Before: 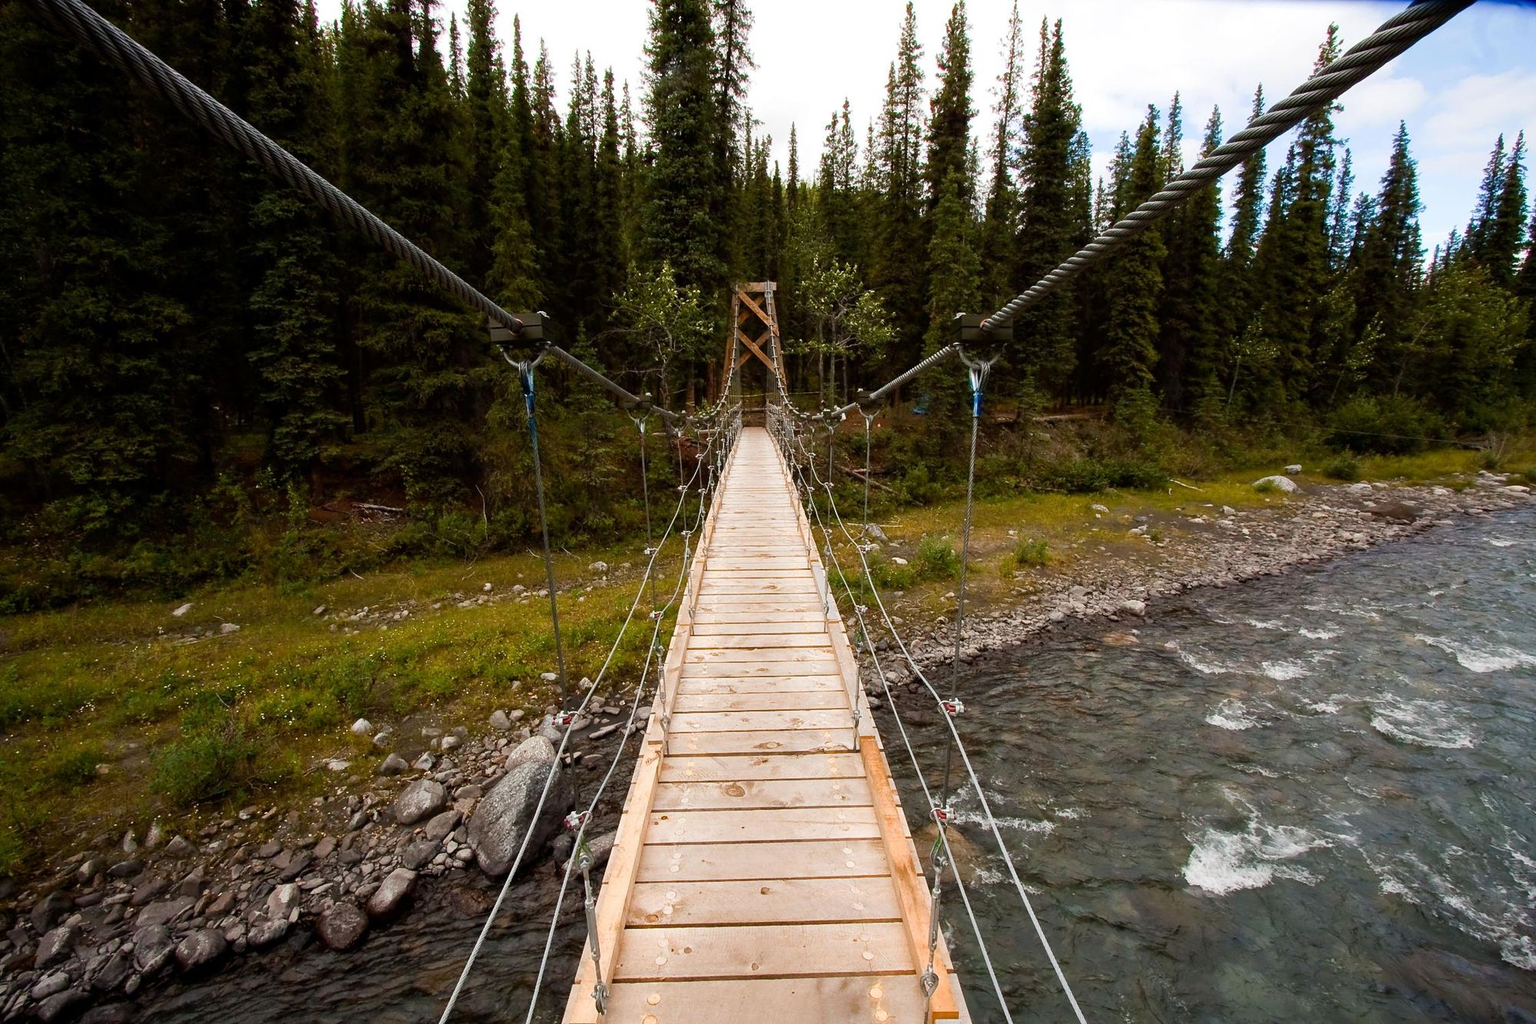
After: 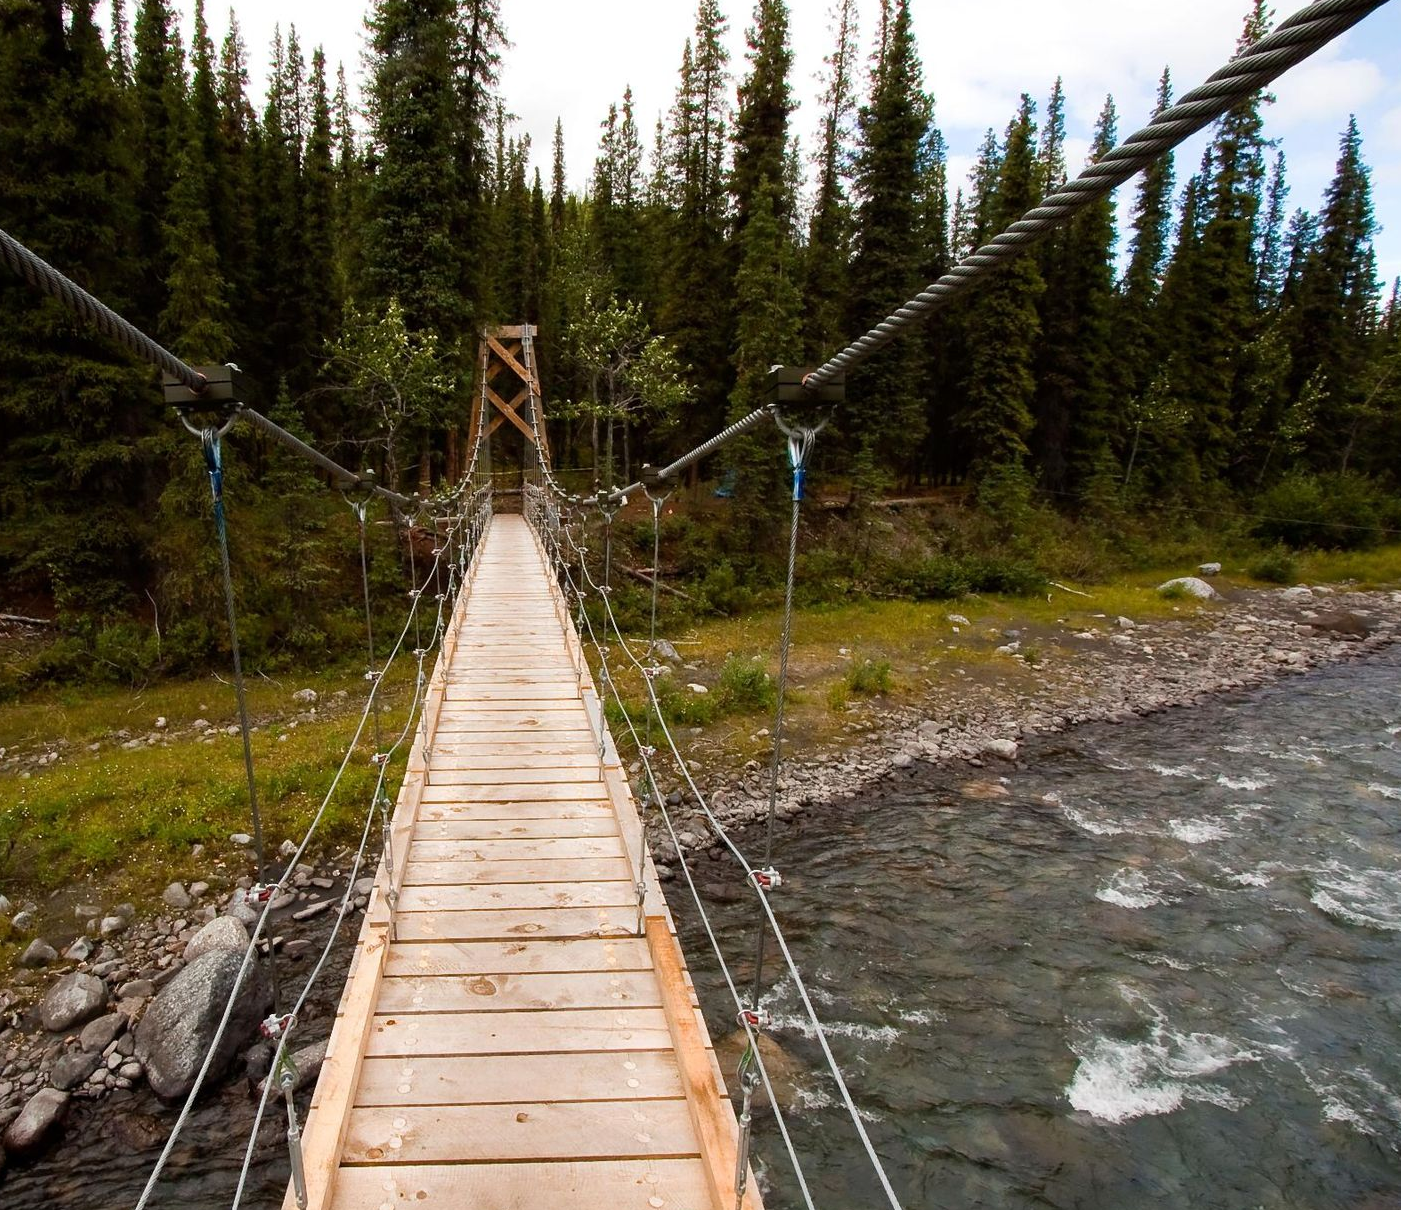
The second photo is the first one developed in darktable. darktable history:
crop and rotate: left 23.704%, top 3.209%, right 6.218%, bottom 5.98%
